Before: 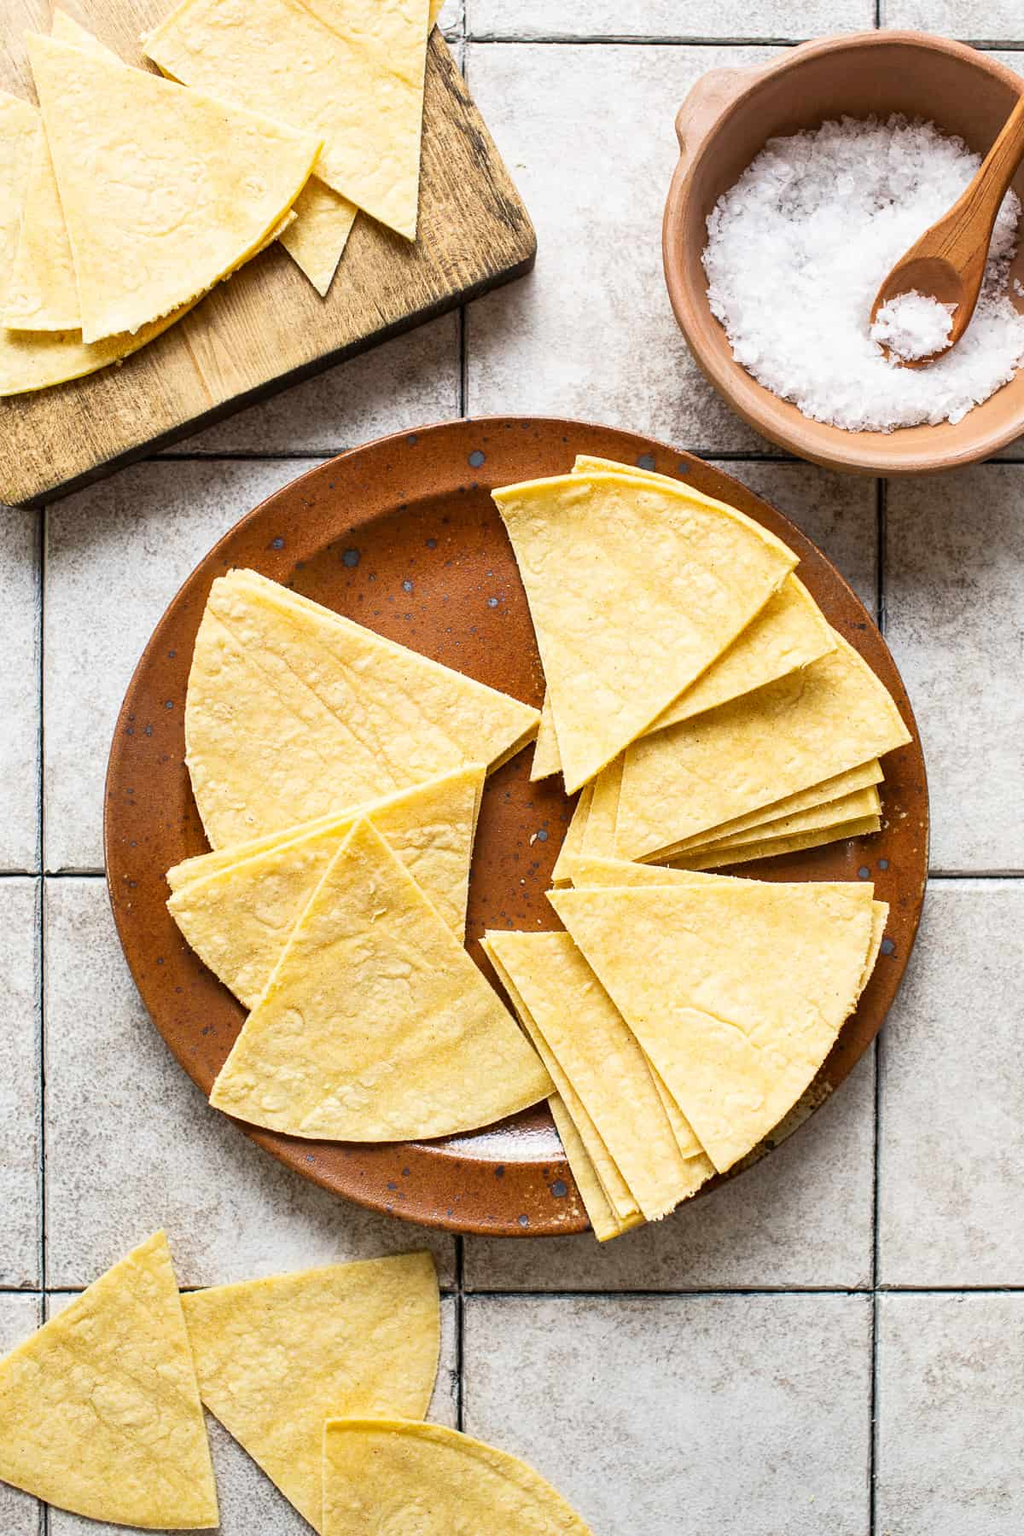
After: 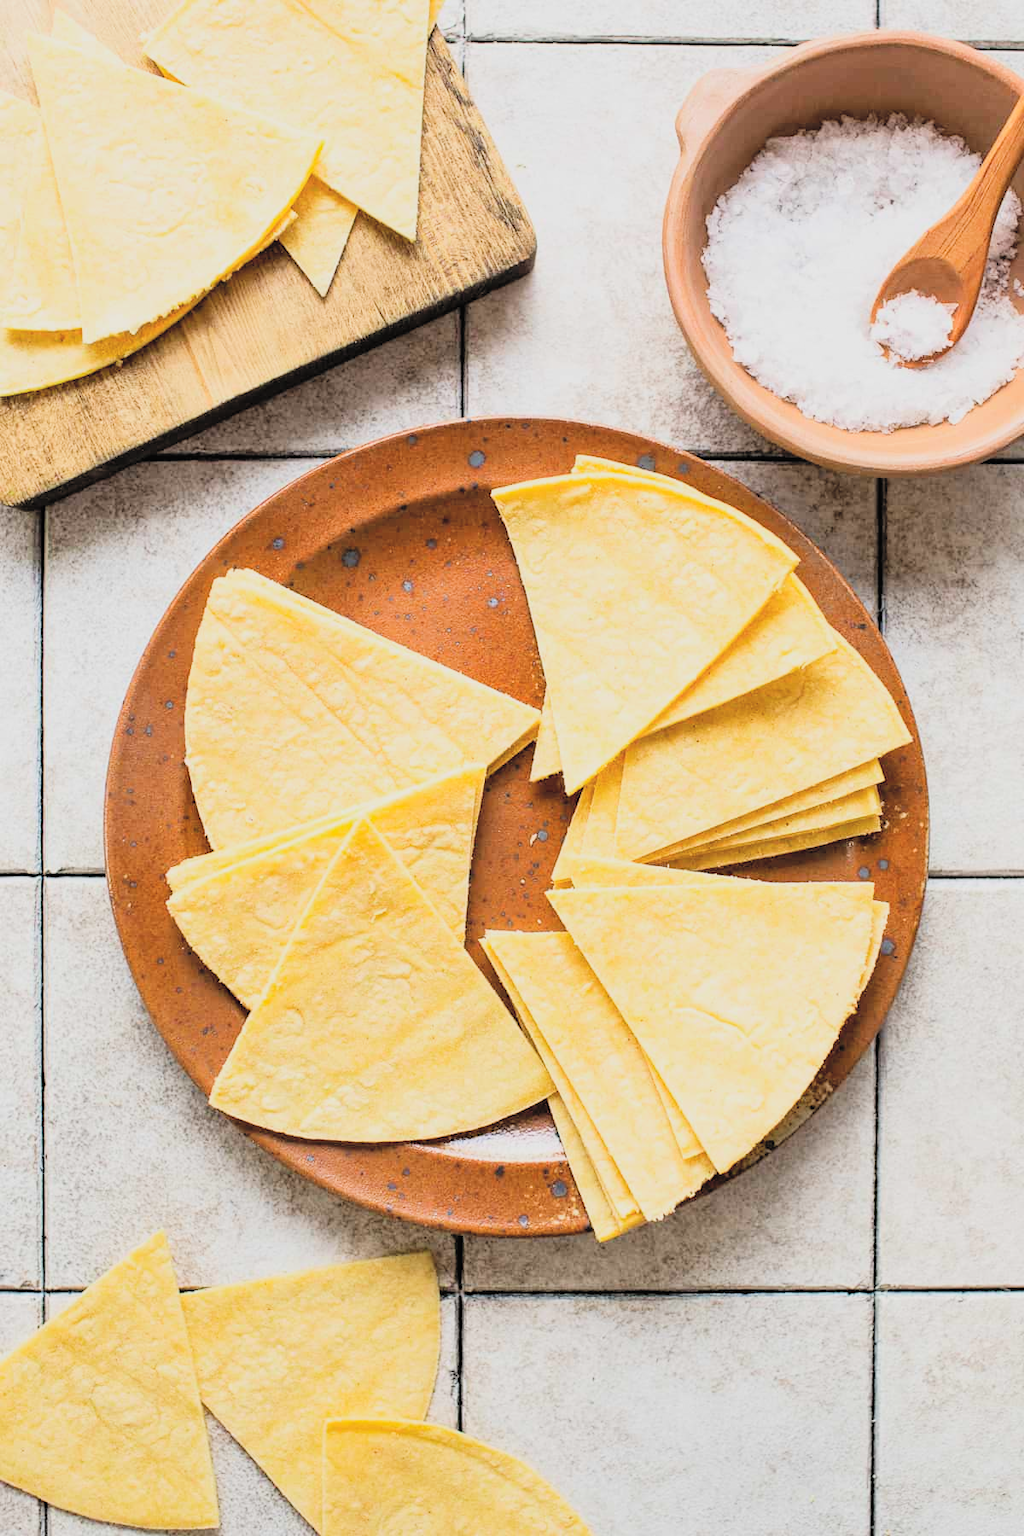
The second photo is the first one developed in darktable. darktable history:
filmic rgb: black relative exposure -7.65 EV, white relative exposure 4.56 EV, hardness 3.61
contrast brightness saturation: contrast 0.098, brightness 0.315, saturation 0.146
tone equalizer: edges refinement/feathering 500, mask exposure compensation -1.57 EV, preserve details no
